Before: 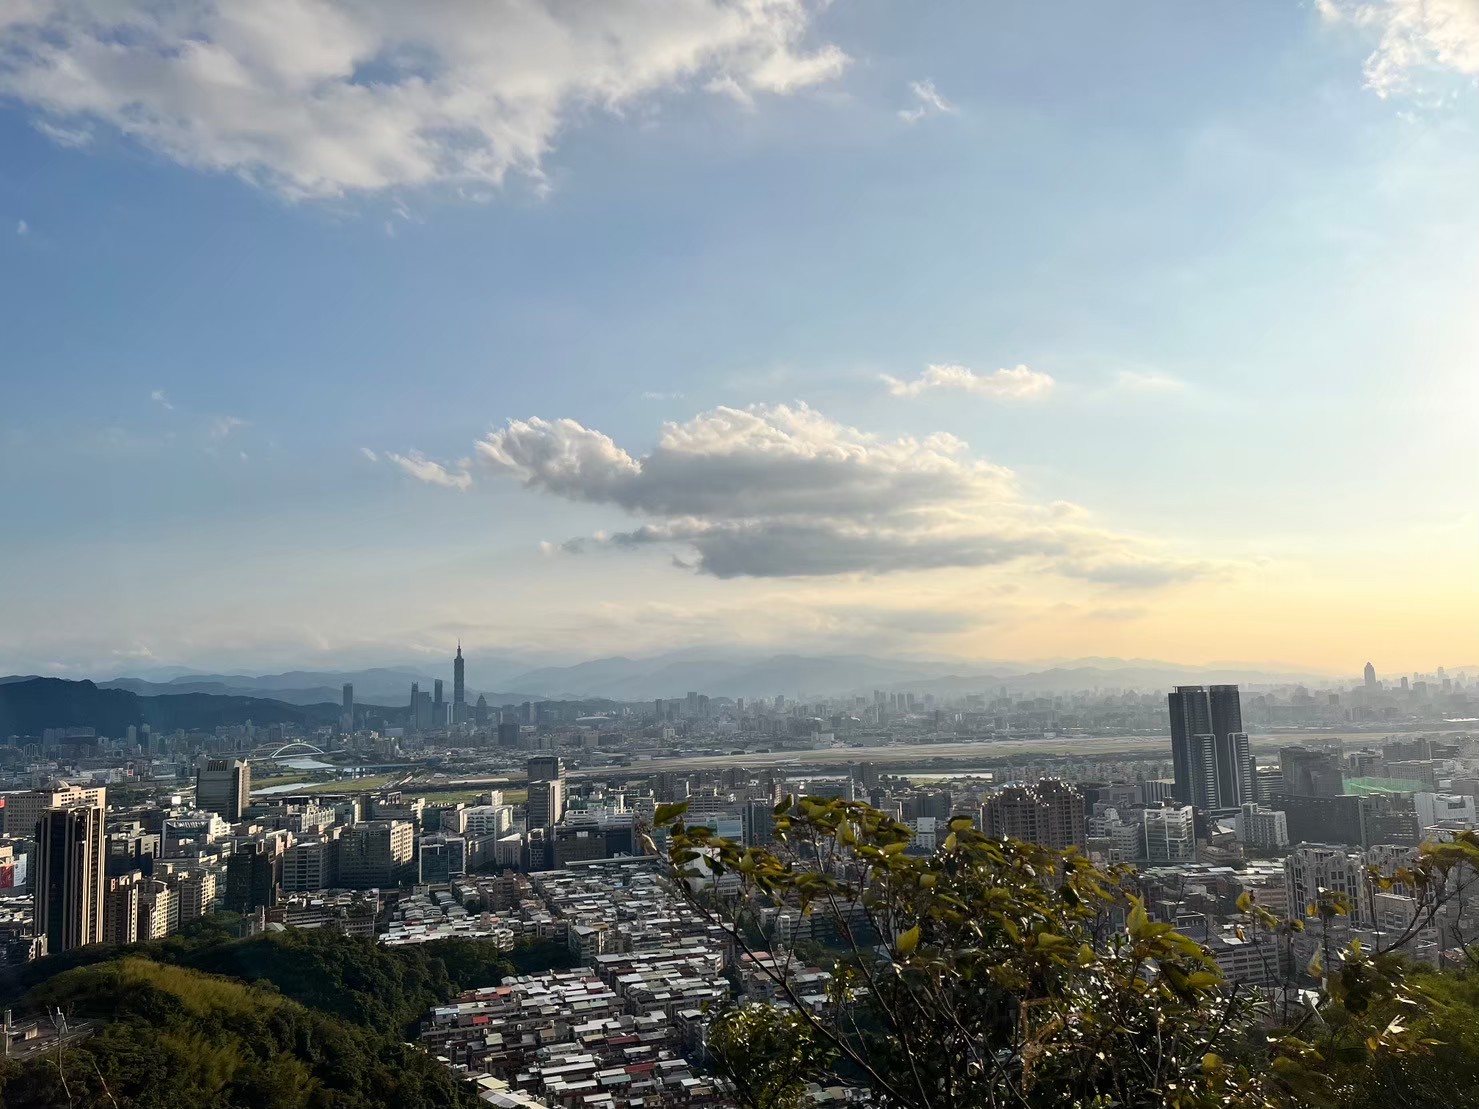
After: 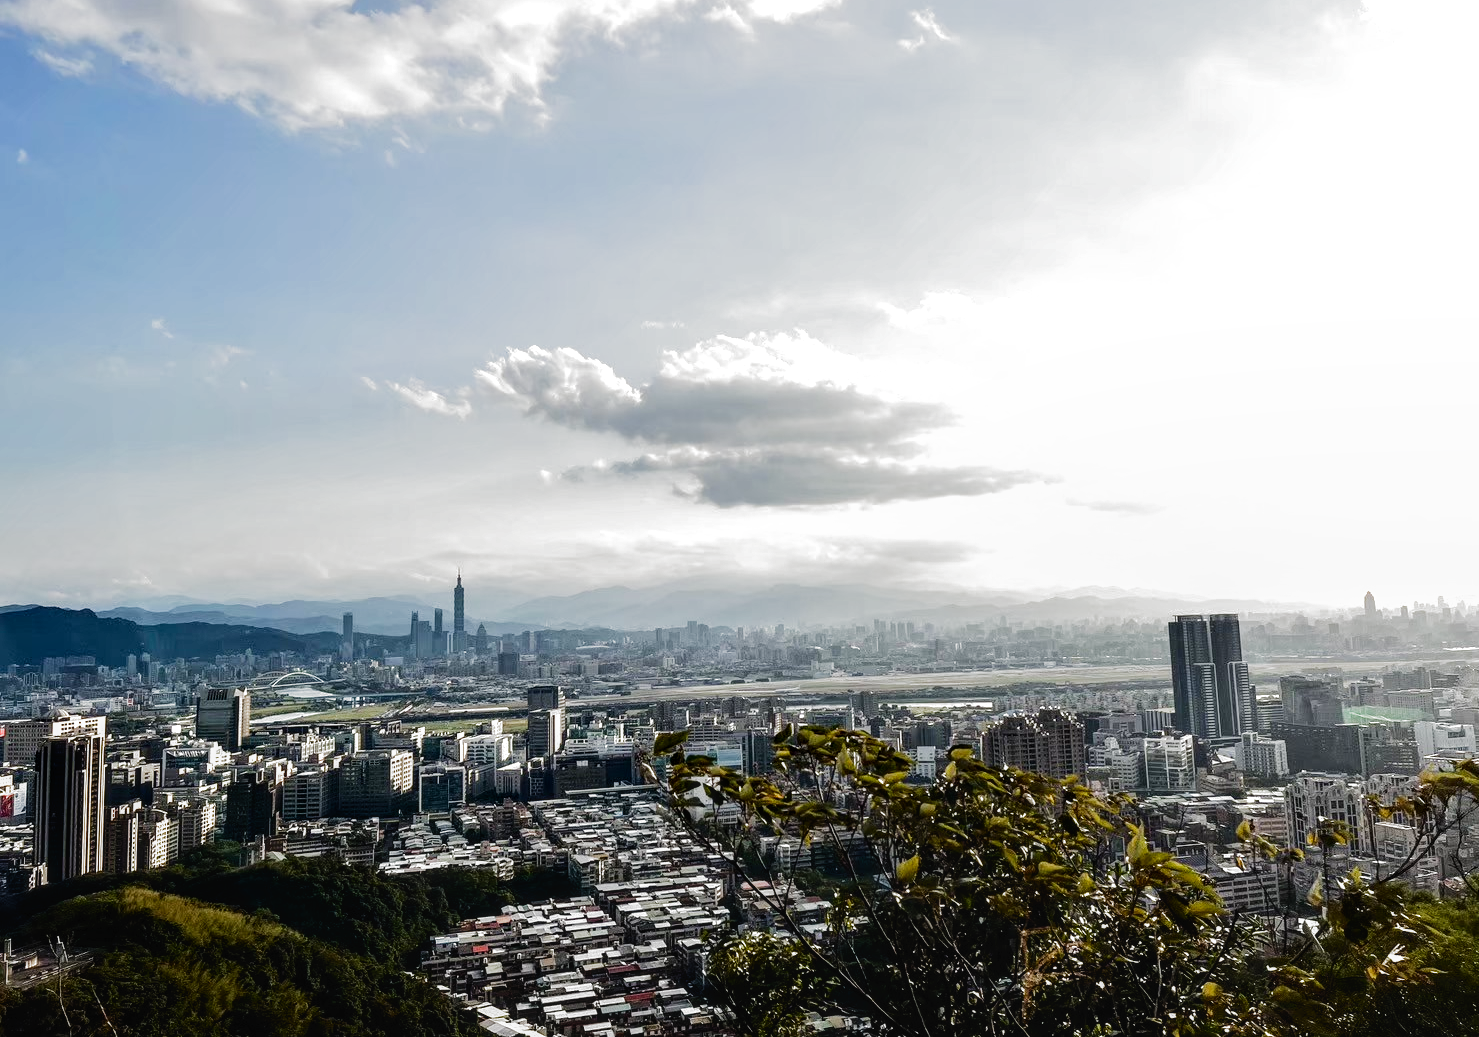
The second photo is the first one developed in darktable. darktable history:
filmic rgb: black relative exposure -7.96 EV, white relative exposure 2.34 EV, hardness 6.55, add noise in highlights 0.002, preserve chrominance no, color science v3 (2019), use custom middle-gray values true, contrast in highlights soft
crop and rotate: top 6.471%
exposure: black level correction 0, exposure 0.499 EV, compensate highlight preservation false
tone curve: curves: ch0 [(0, 0) (0.003, 0.012) (0.011, 0.014) (0.025, 0.02) (0.044, 0.034) (0.069, 0.047) (0.1, 0.063) (0.136, 0.086) (0.177, 0.131) (0.224, 0.183) (0.277, 0.243) (0.335, 0.317) (0.399, 0.403) (0.468, 0.488) (0.543, 0.573) (0.623, 0.649) (0.709, 0.718) (0.801, 0.795) (0.898, 0.872) (1, 1)], color space Lab, independent channels, preserve colors none
local contrast: on, module defaults
